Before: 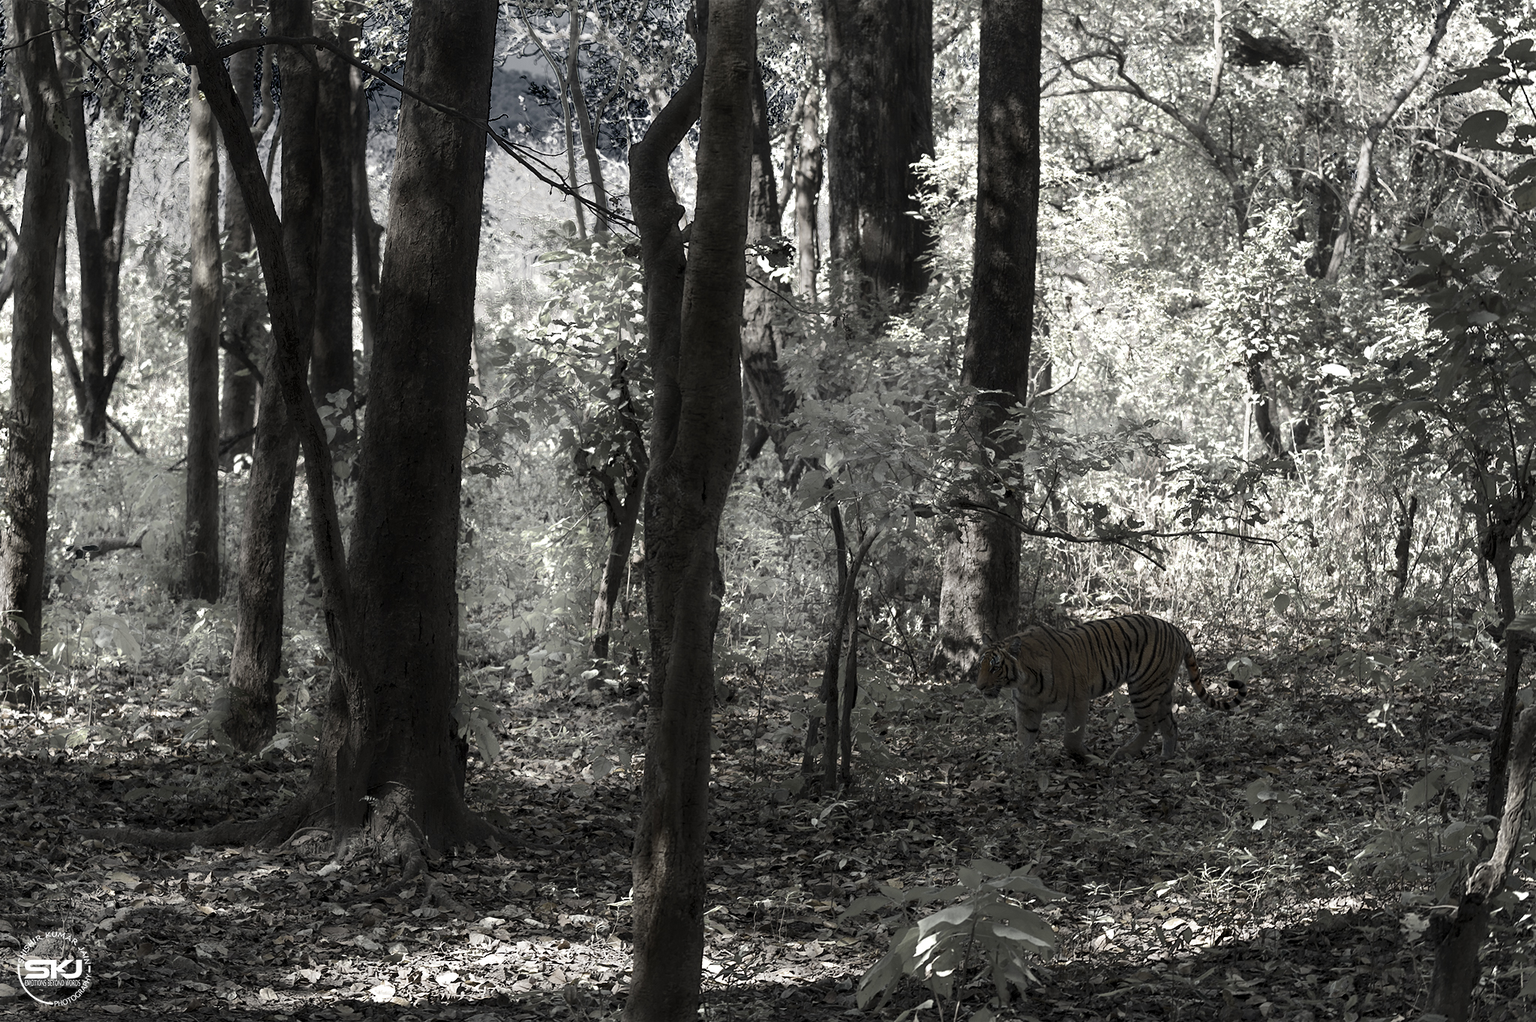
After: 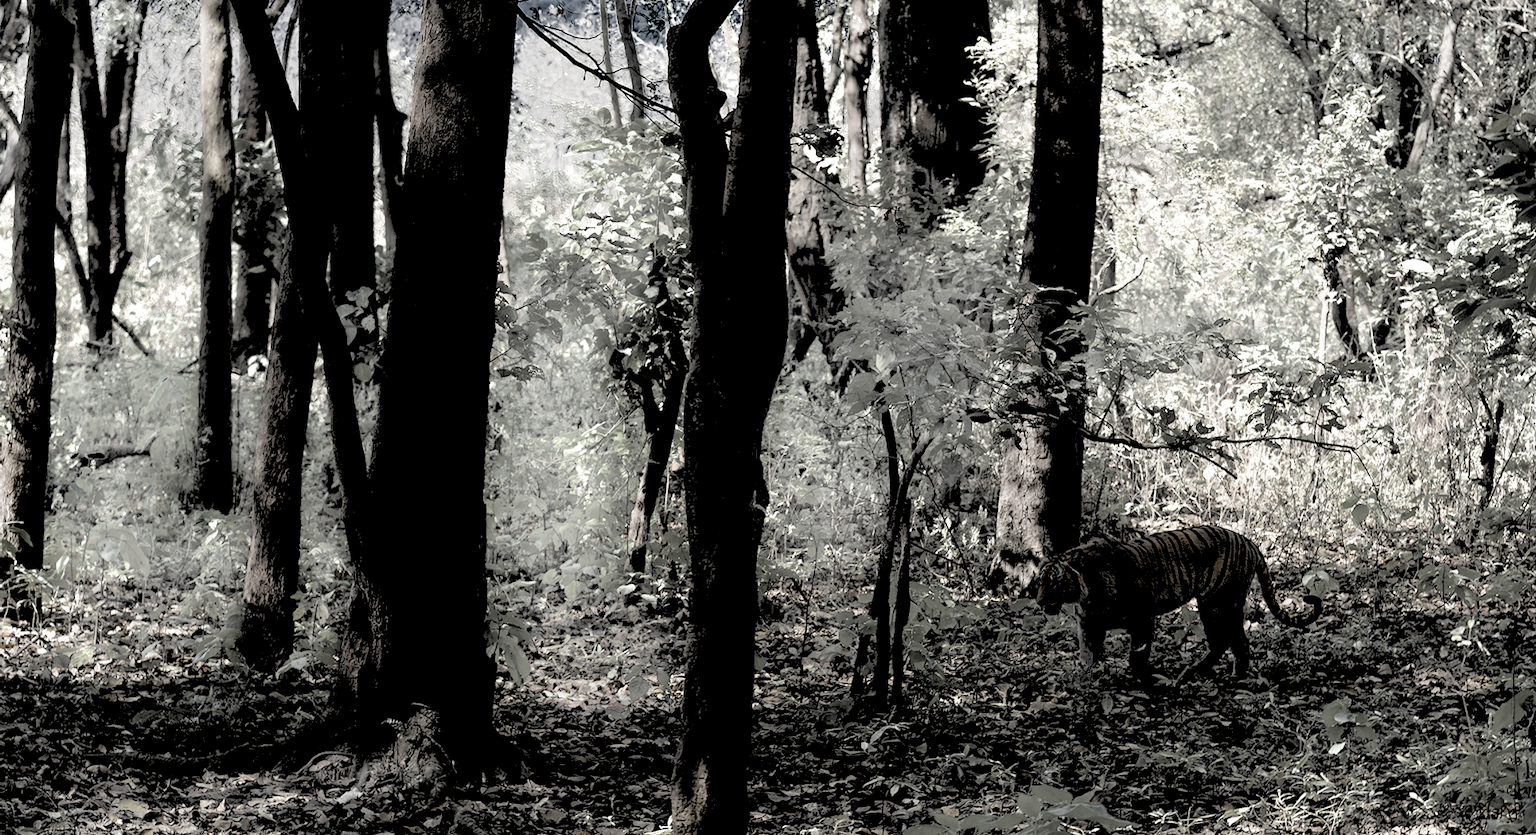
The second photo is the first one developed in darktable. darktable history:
crop and rotate: angle 0.03°, top 11.643%, right 5.651%, bottom 11.189%
rgb levels: levels [[0.027, 0.429, 0.996], [0, 0.5, 1], [0, 0.5, 1]]
contrast brightness saturation: saturation -0.05
